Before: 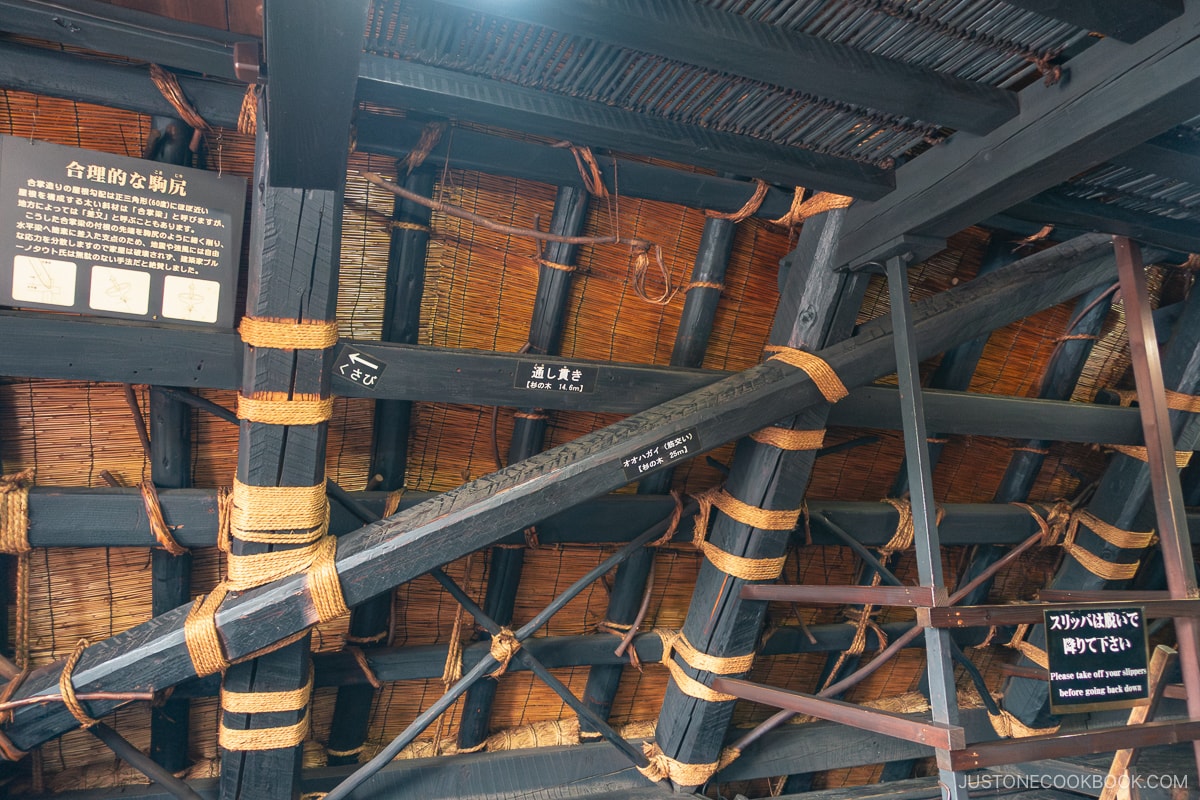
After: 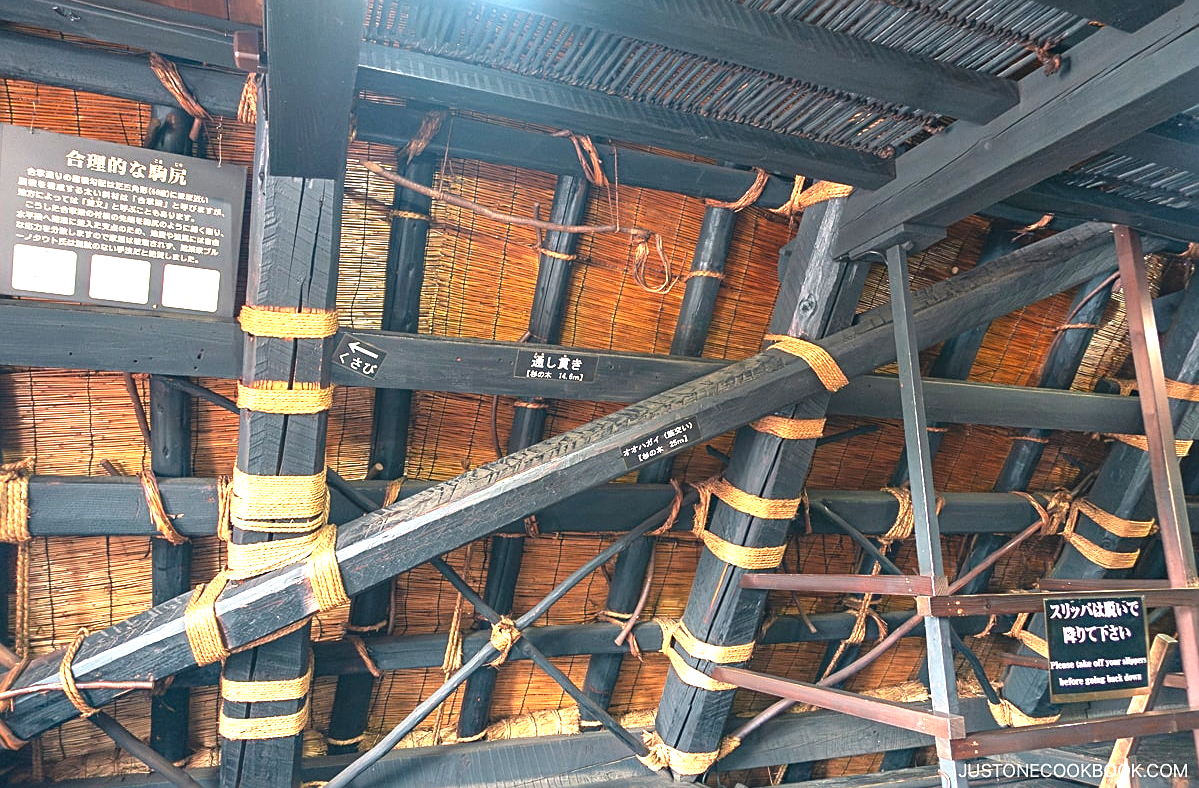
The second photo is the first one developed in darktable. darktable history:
crop: top 1.42%, right 0.037%
exposure: black level correction 0, exposure 1.099 EV, compensate highlight preservation false
sharpen: on, module defaults
